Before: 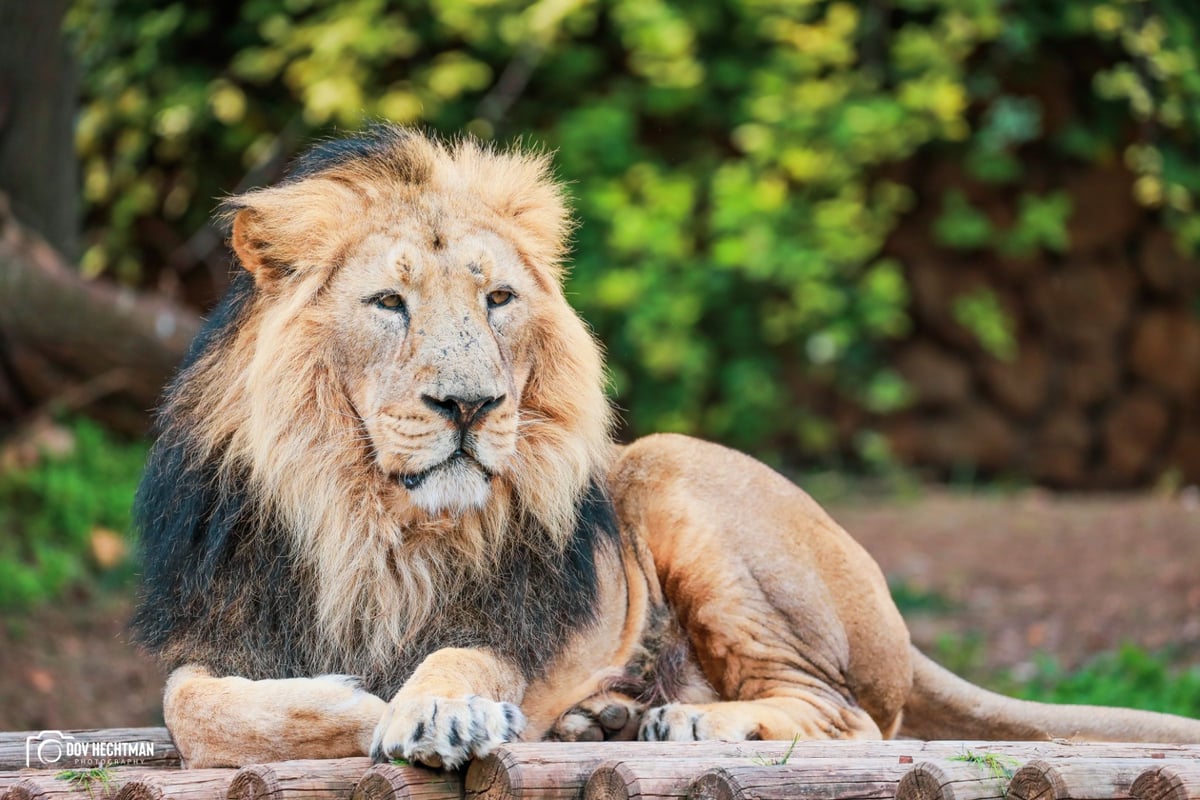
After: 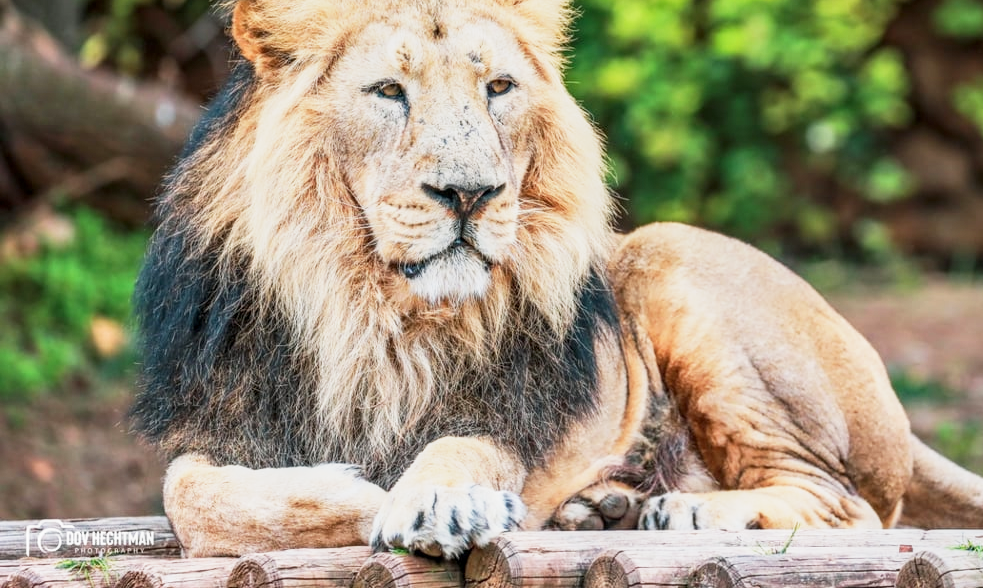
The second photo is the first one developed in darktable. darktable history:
base curve: curves: ch0 [(0, 0) (0.088, 0.125) (0.176, 0.251) (0.354, 0.501) (0.613, 0.749) (1, 0.877)], preserve colors none
local contrast: on, module defaults
crop: top 26.449%, right 18.052%
